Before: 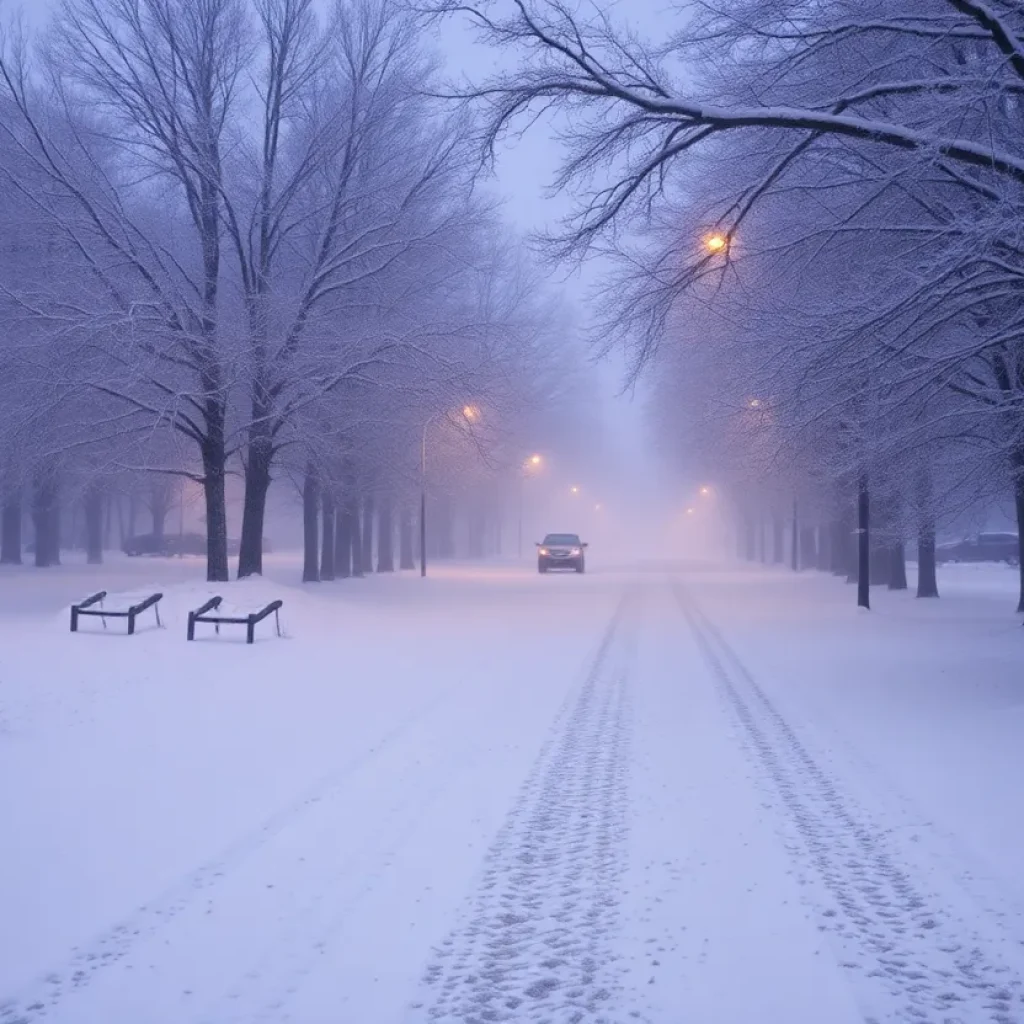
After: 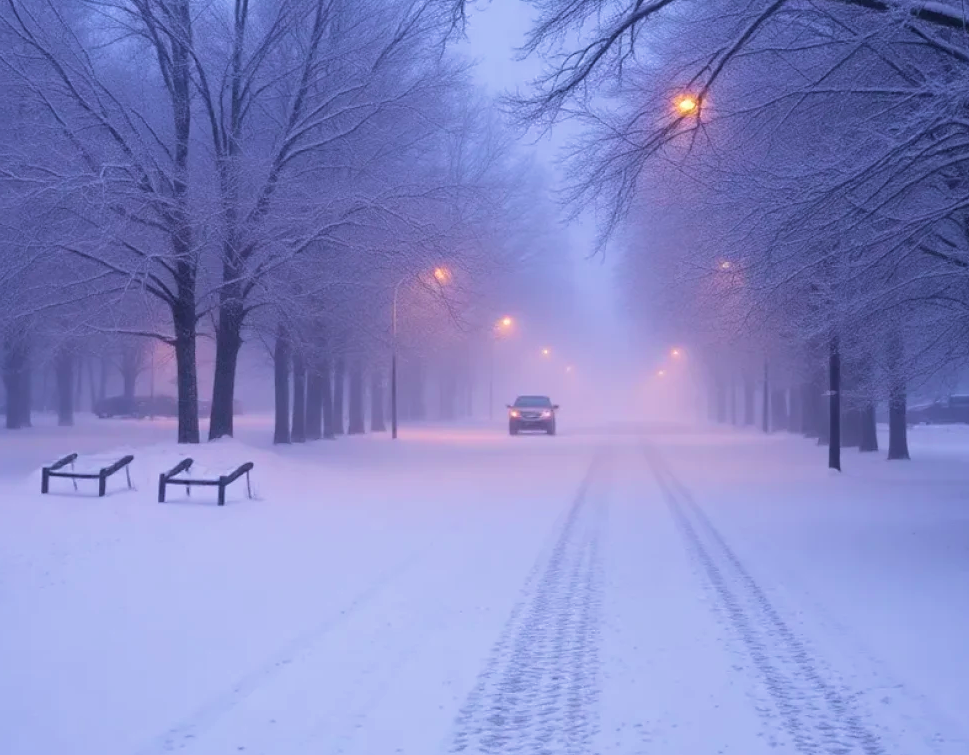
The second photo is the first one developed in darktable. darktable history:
crop and rotate: left 2.881%, top 13.497%, right 2.455%, bottom 12.741%
tone equalizer: edges refinement/feathering 500, mask exposure compensation -1.57 EV, preserve details no
velvia: strength 50.31%
